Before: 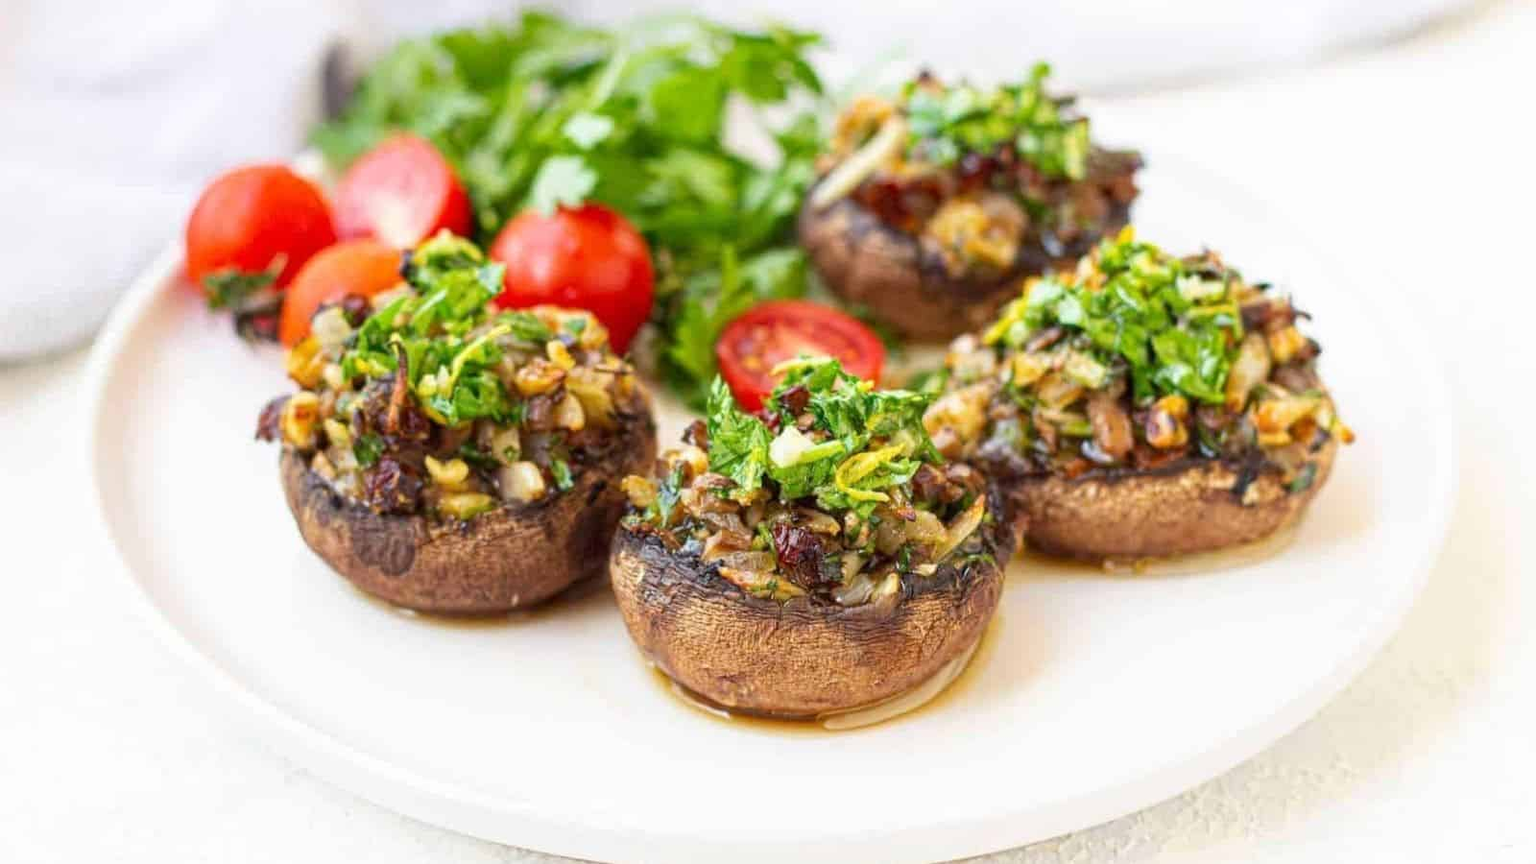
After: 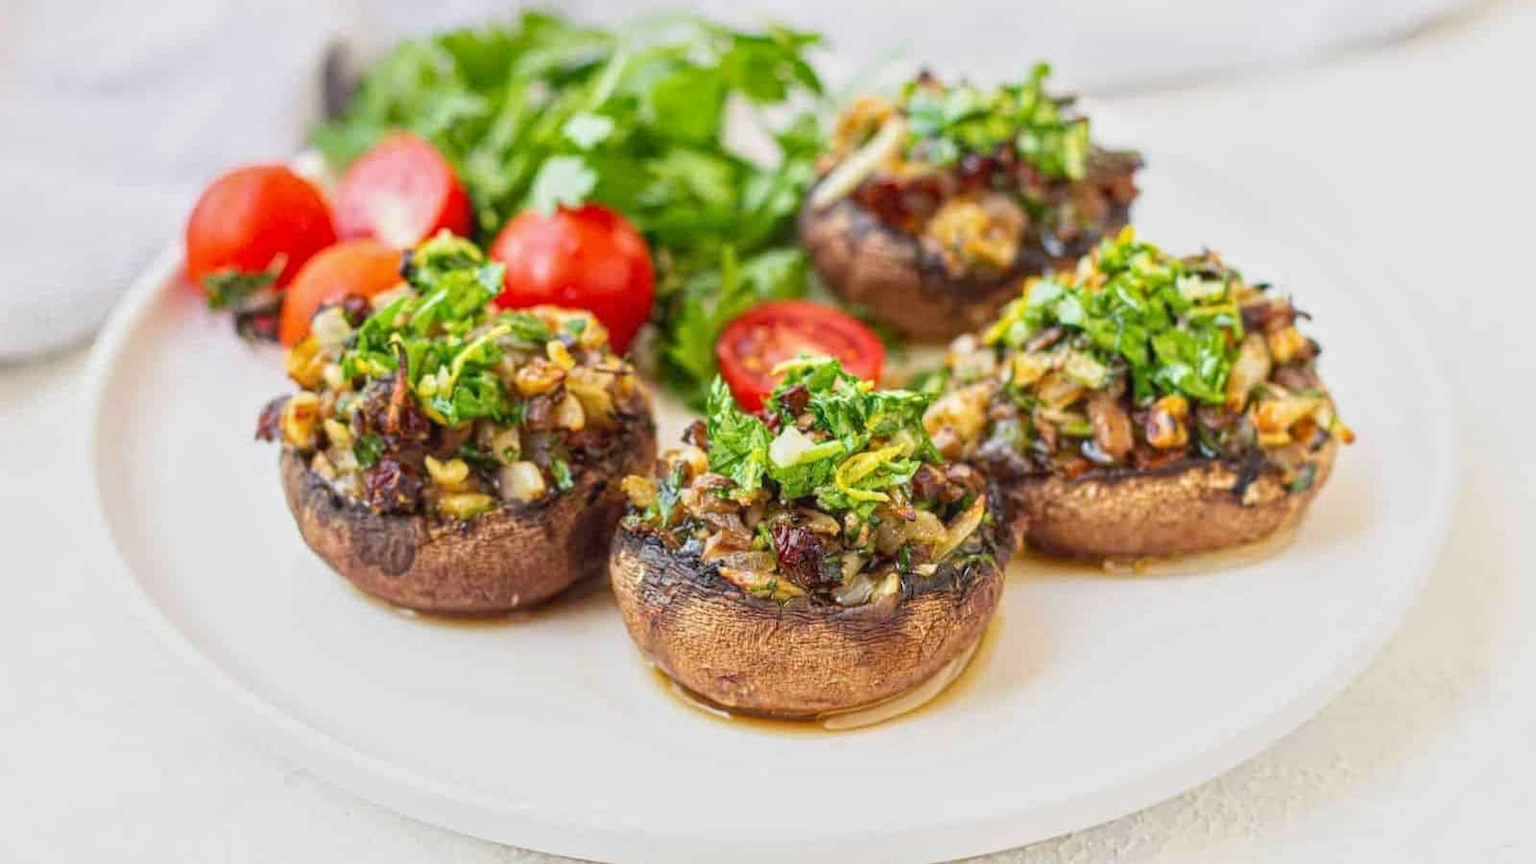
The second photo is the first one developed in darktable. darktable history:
local contrast: detail 110%
tone equalizer: -8 EV -0.002 EV, -7 EV 0.005 EV, -6 EV -0.009 EV, -5 EV 0.011 EV, -4 EV -0.012 EV, -3 EV 0.007 EV, -2 EV -0.062 EV, -1 EV -0.293 EV, +0 EV -0.582 EV, smoothing diameter 2%, edges refinement/feathering 20, mask exposure compensation -1.57 EV, filter diffusion 5
